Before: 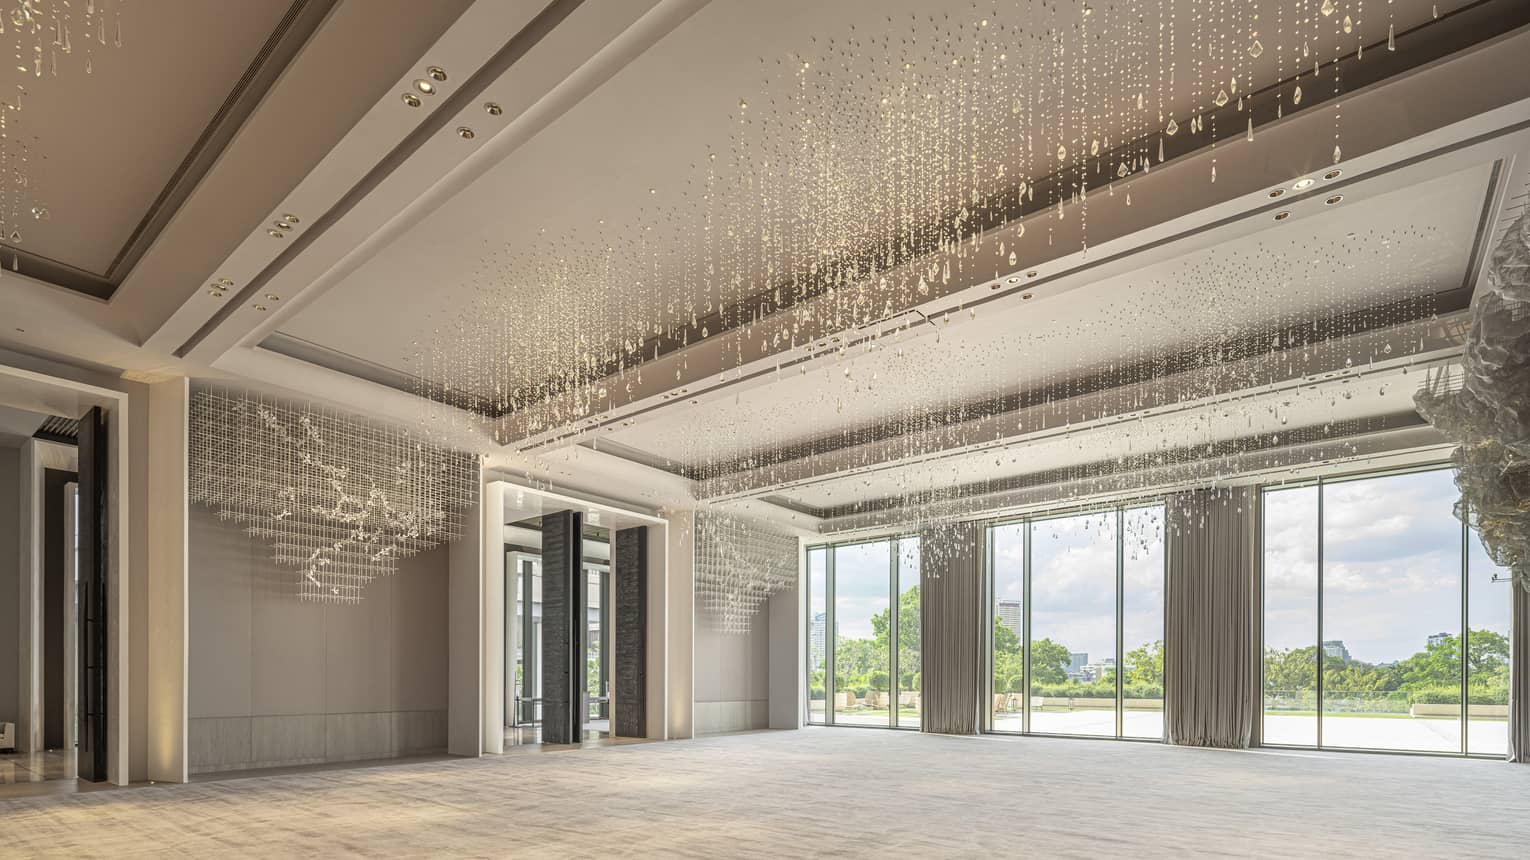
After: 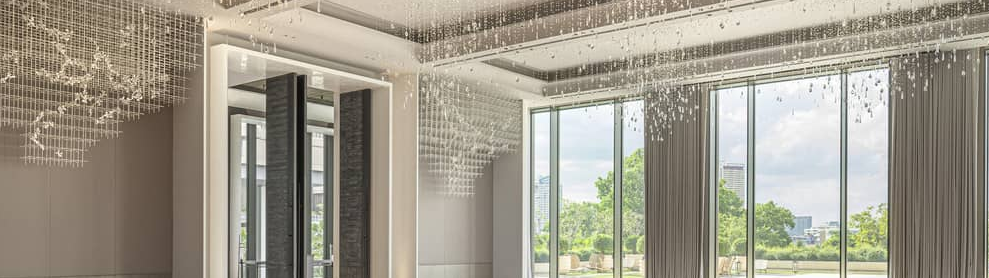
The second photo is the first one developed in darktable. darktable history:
crop: left 18.048%, top 50.835%, right 17.299%, bottom 16.83%
